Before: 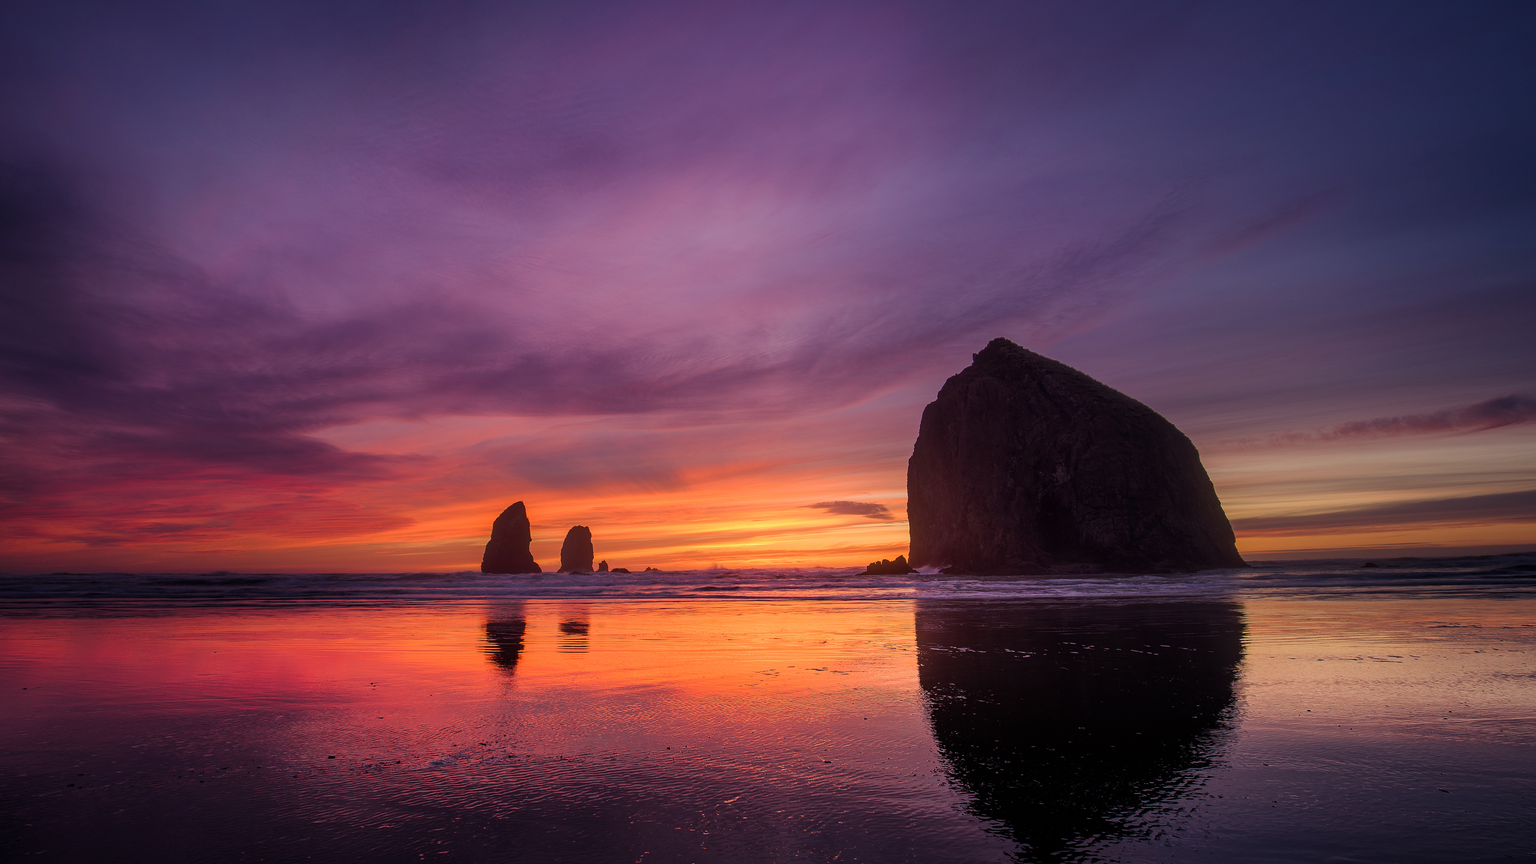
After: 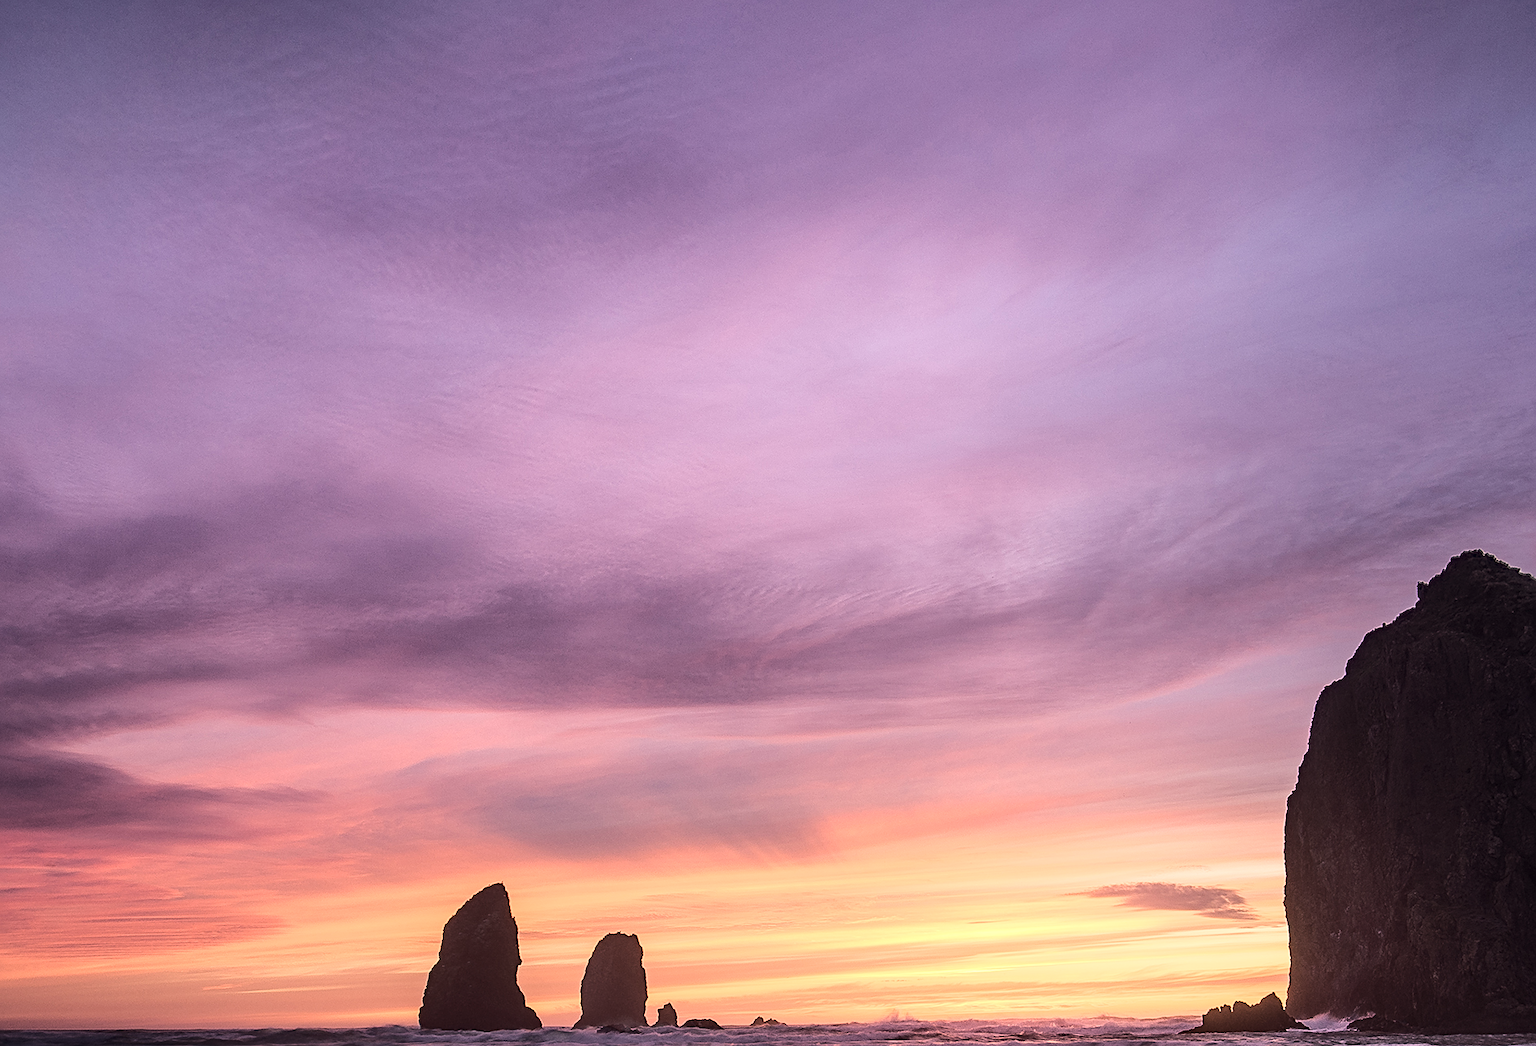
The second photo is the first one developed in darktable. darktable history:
exposure: black level correction 0, exposure 0.5 EV, compensate exposure bias true, compensate highlight preservation false
base curve: curves: ch0 [(0, 0) (0.028, 0.03) (0.121, 0.232) (0.46, 0.748) (0.859, 0.968) (1, 1)]
haze removal: adaptive false
crop: left 17.908%, top 7.696%, right 32.829%, bottom 32.66%
sharpen: on, module defaults
color correction: highlights b* -0.049, saturation 0.578
